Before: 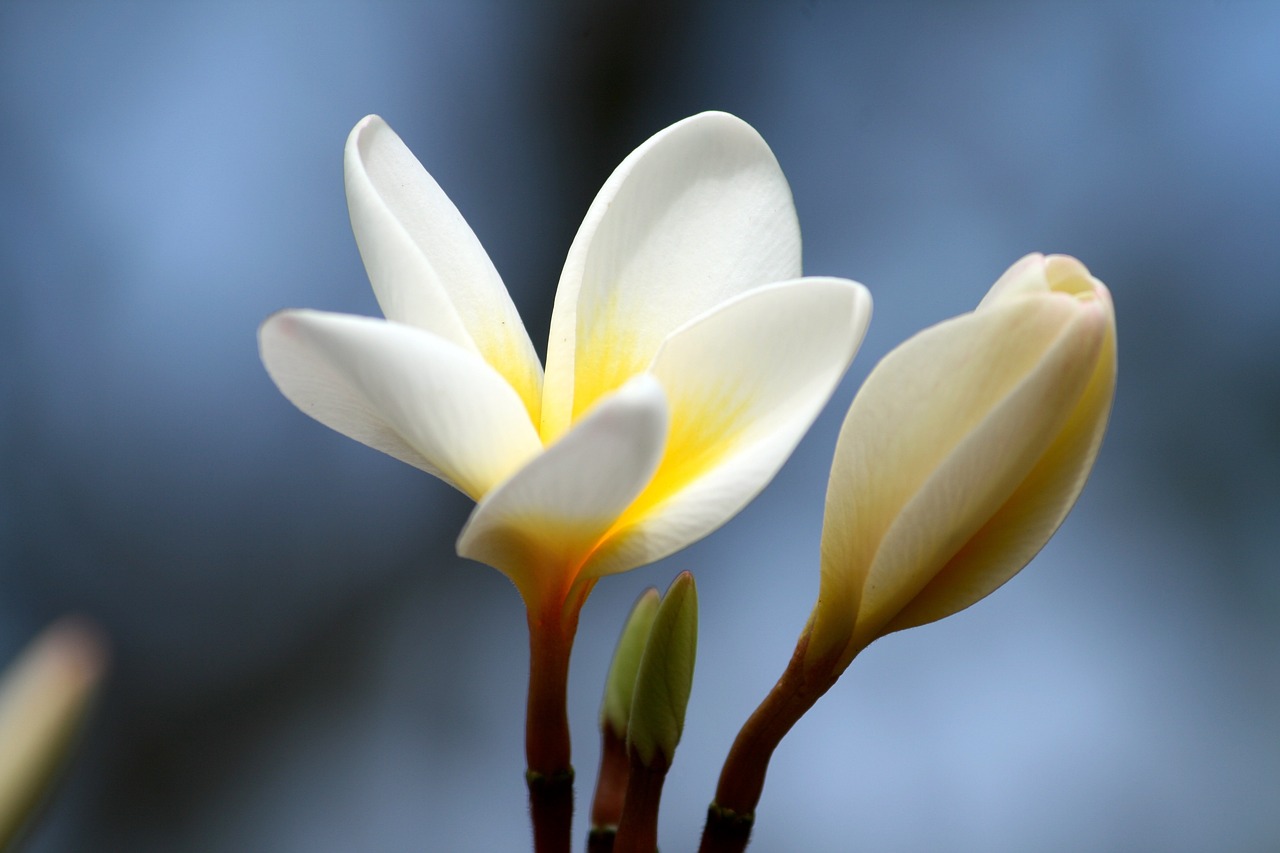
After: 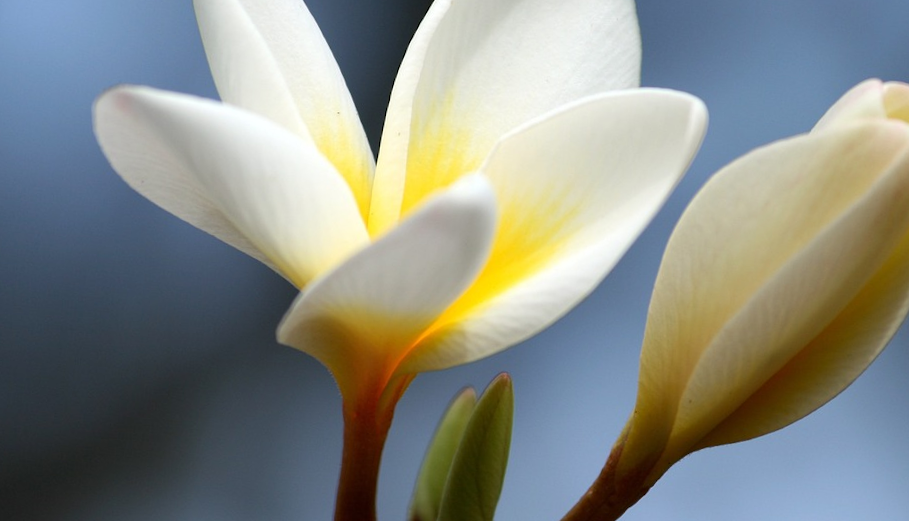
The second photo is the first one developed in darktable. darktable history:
crop and rotate: angle -3.84°, left 9.884%, top 20.971%, right 12.063%, bottom 11.866%
